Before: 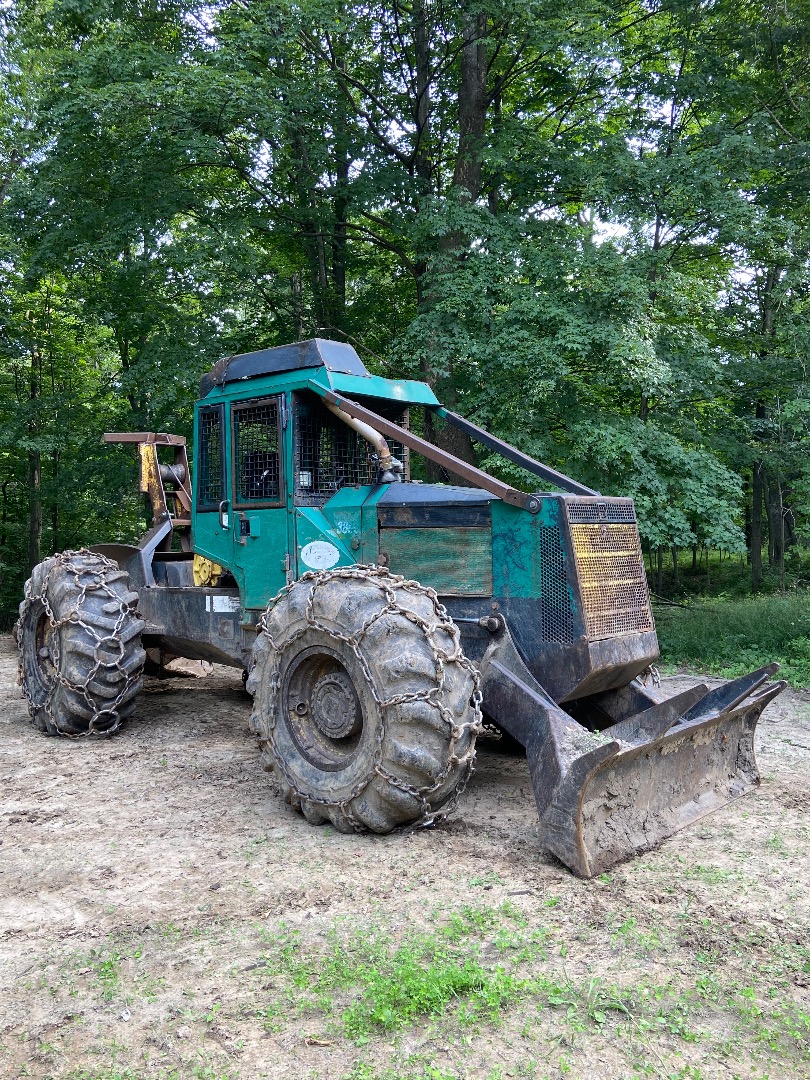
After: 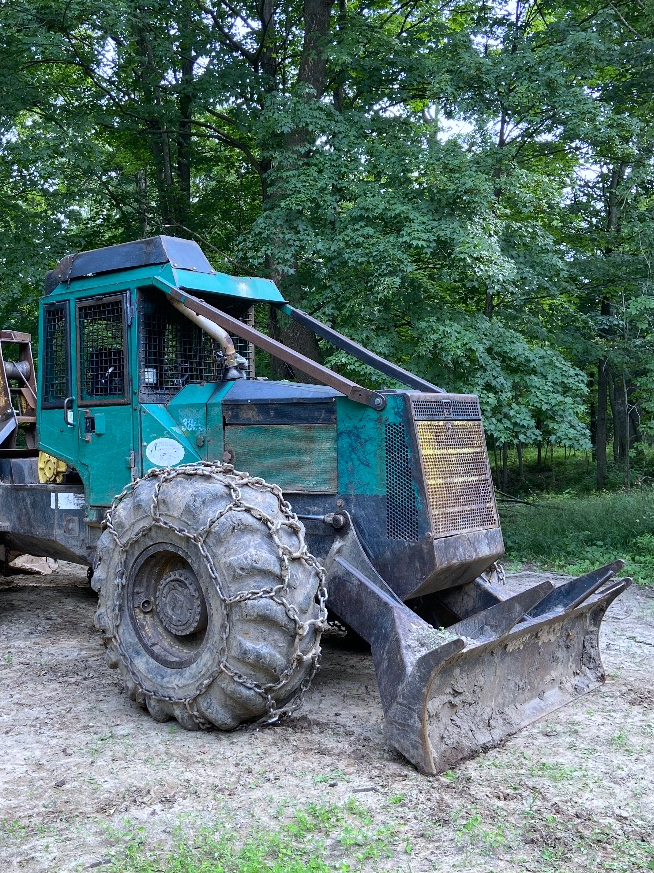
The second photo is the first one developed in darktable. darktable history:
crop: left 19.159%, top 9.58%, bottom 9.58%
white balance: red 0.954, blue 1.079
